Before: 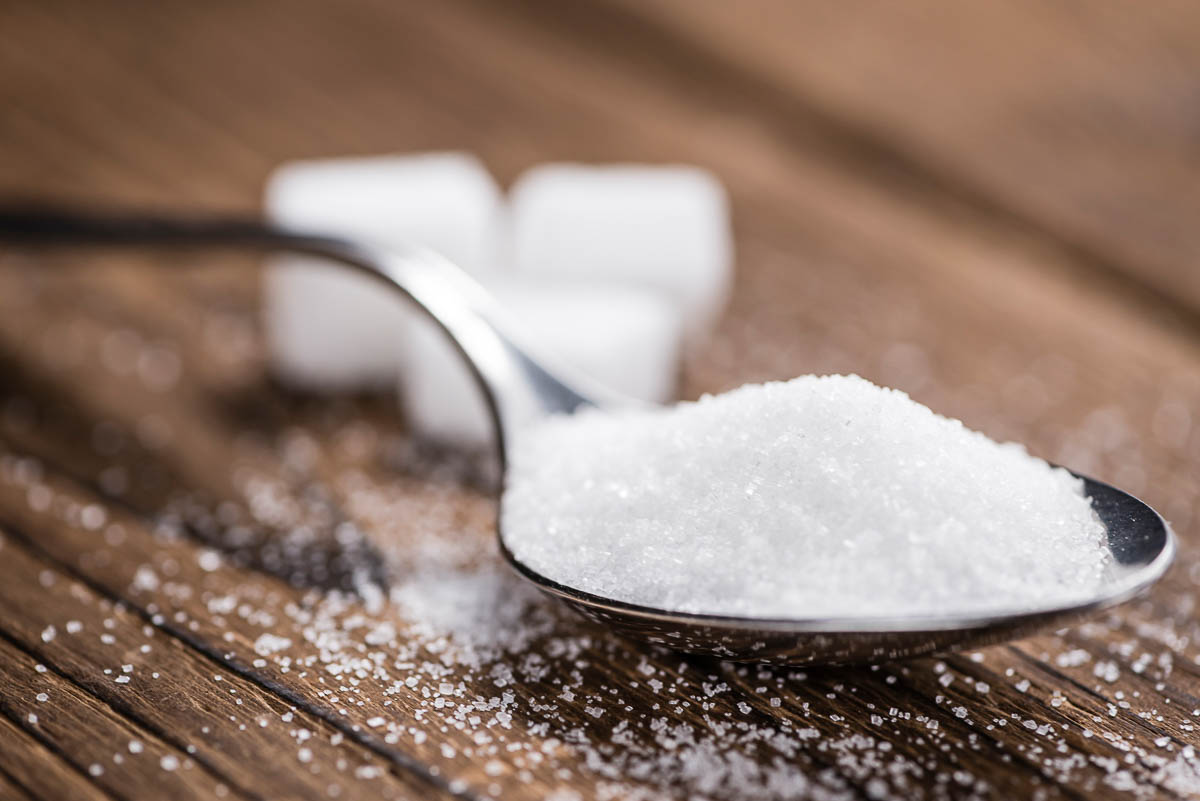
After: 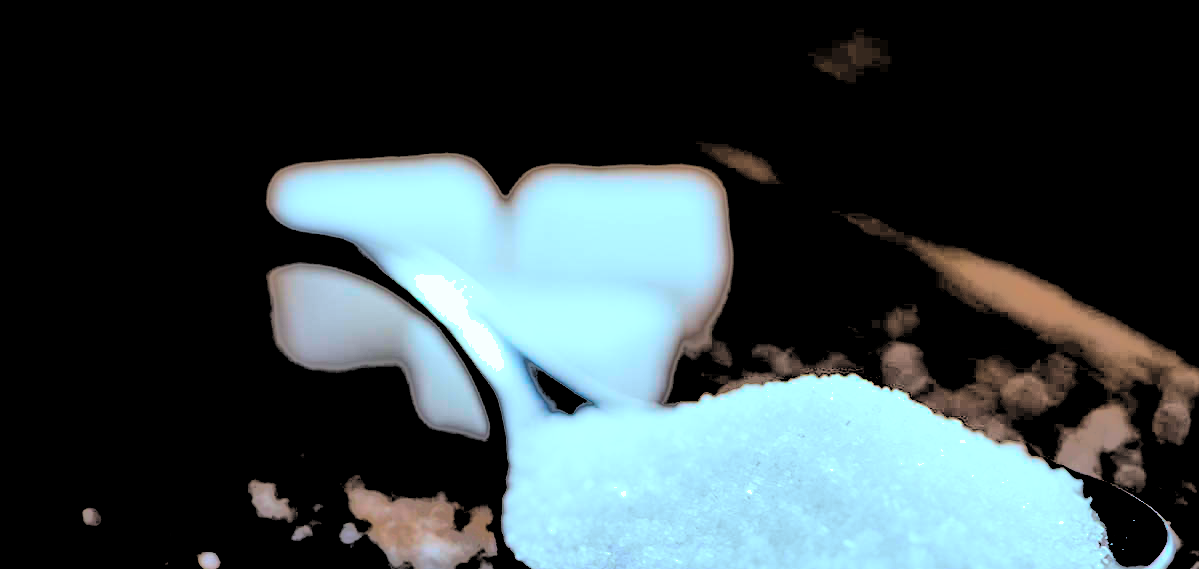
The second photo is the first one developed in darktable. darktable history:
crop: bottom 28.867%
levels: levels [0.514, 0.759, 1]
tone curve: curves: ch0 [(0, 0) (0.179, 0.073) (0.265, 0.147) (0.463, 0.553) (0.51, 0.635) (0.716, 0.863) (1, 0.997)], color space Lab, independent channels, preserve colors none
shadows and highlights: shadows 25.06, highlights -71.22
base curve: curves: ch0 [(0, 0) (0.303, 0.277) (1, 1)], preserve colors none
exposure: exposure 0.127 EV, compensate highlight preservation false
contrast brightness saturation: contrast 0.776, brightness -0.998, saturation 0.981
color calibration: illuminant as shot in camera, x 0.359, y 0.362, temperature 4588.61 K
